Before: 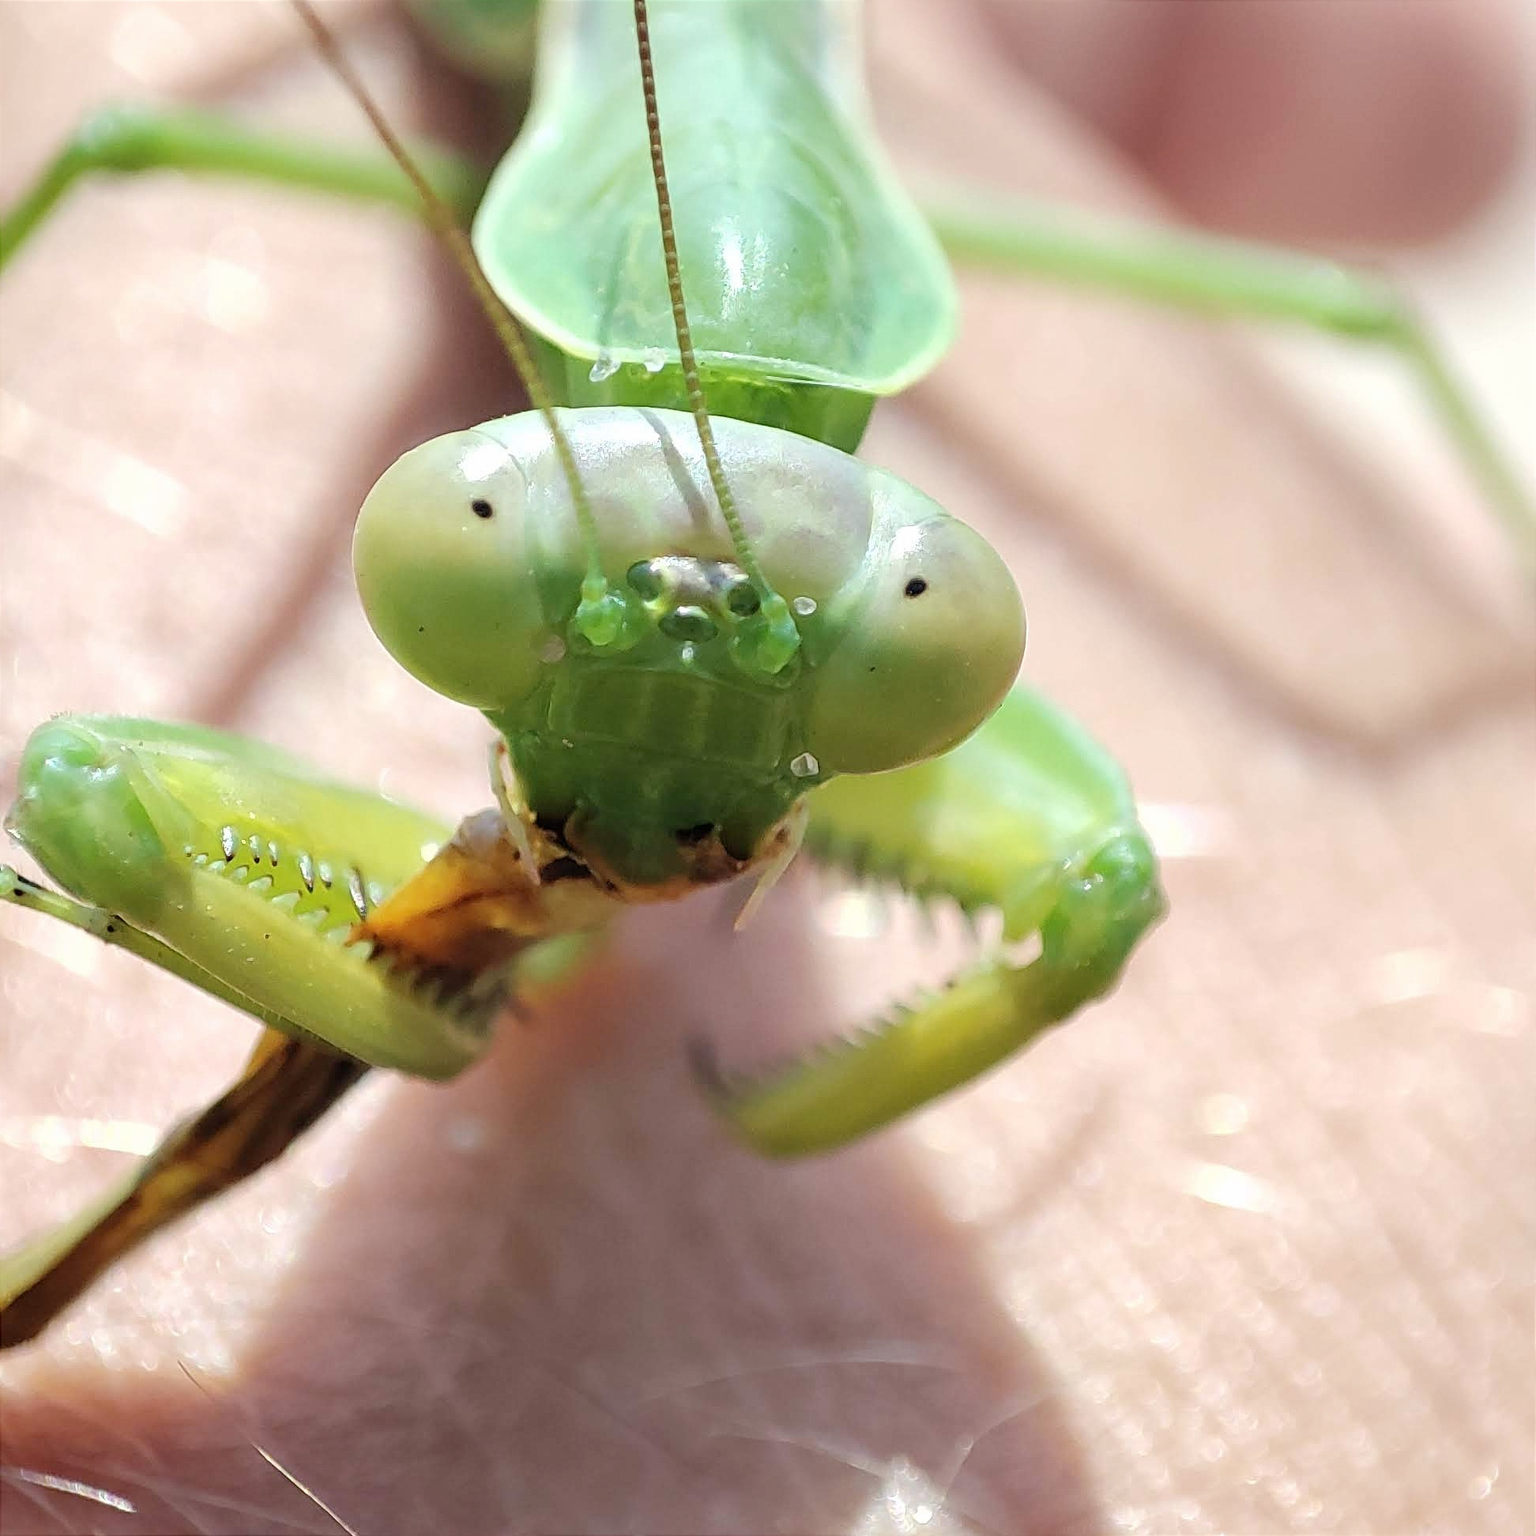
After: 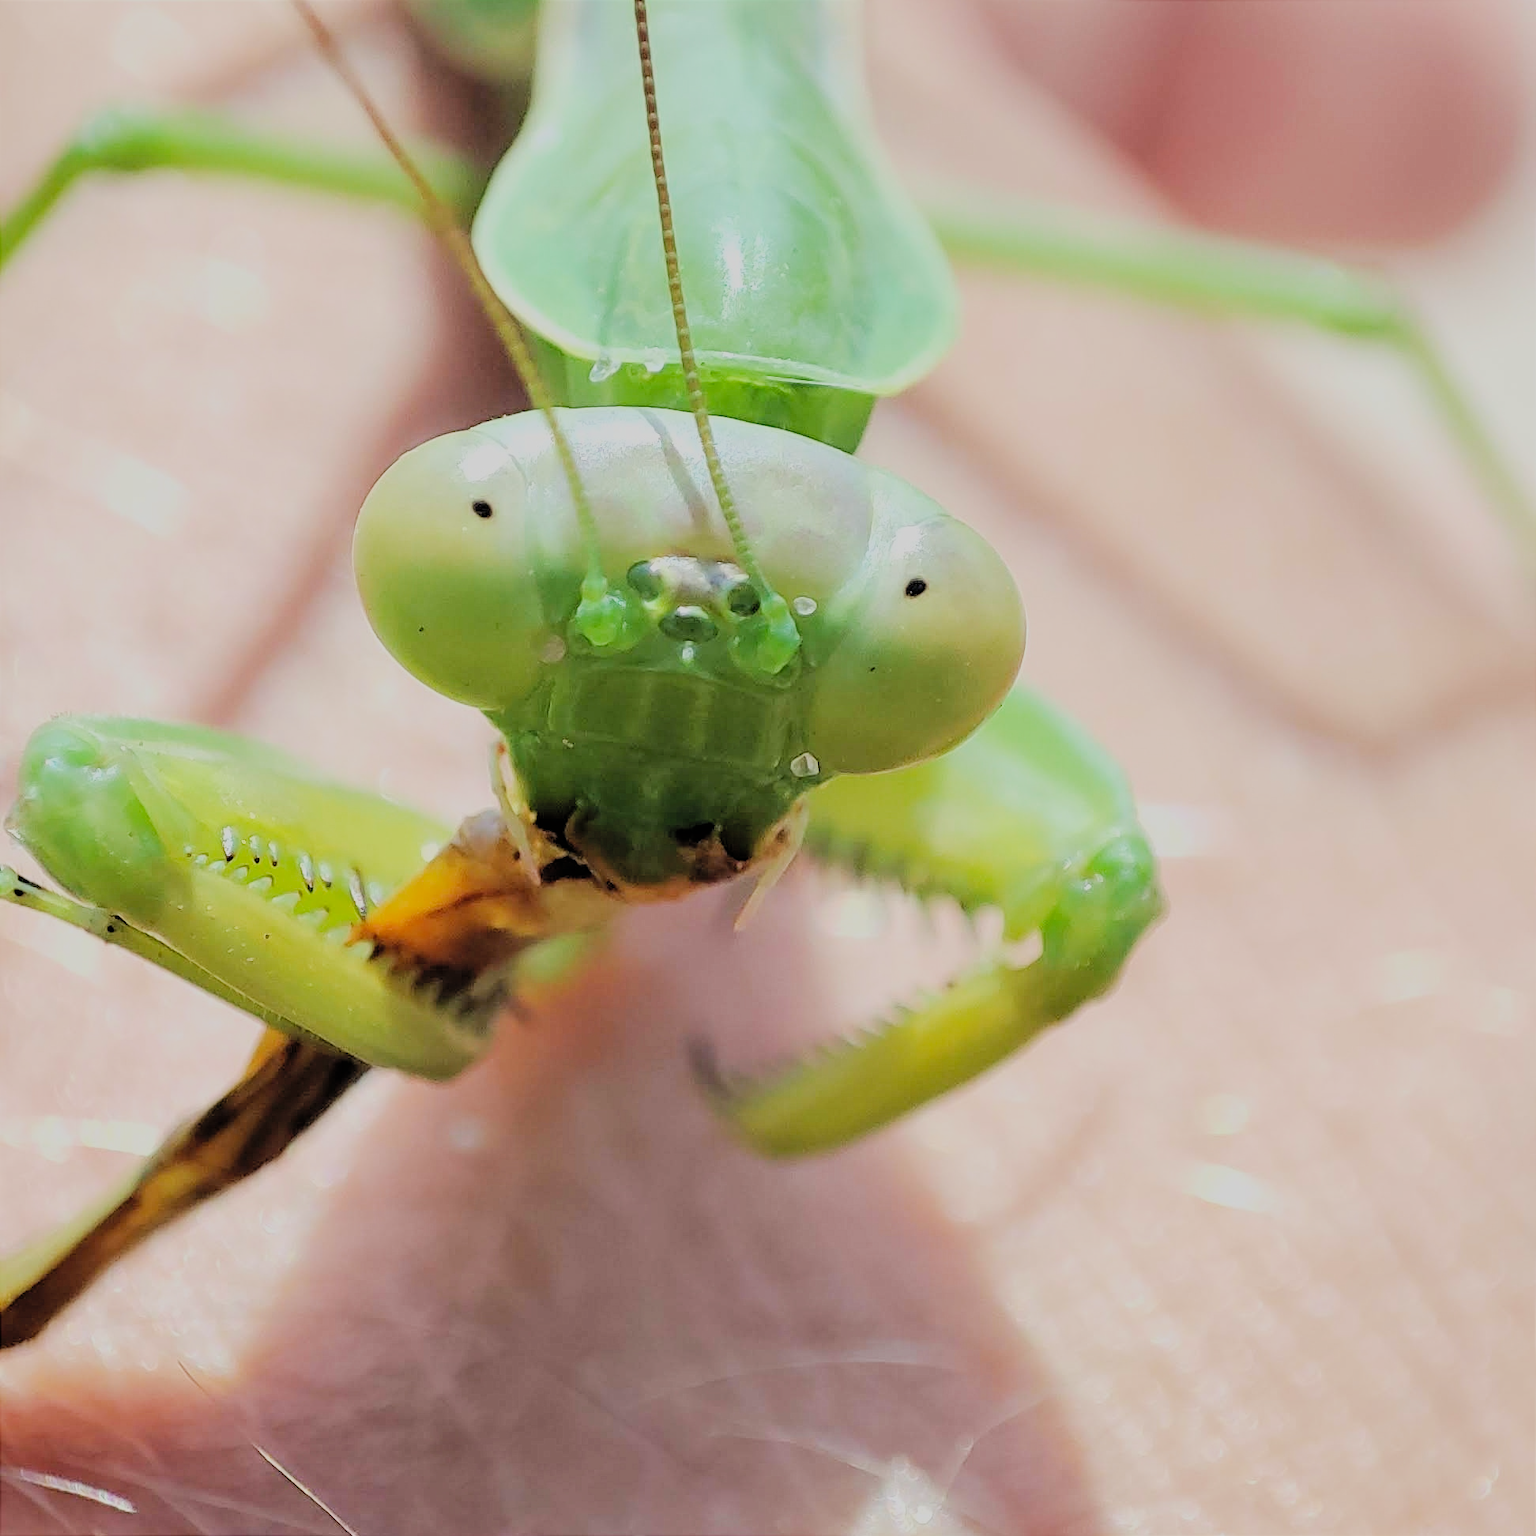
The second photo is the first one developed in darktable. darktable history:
filmic rgb: black relative exposure -6.19 EV, white relative exposure 6.96 EV, hardness 2.27
contrast brightness saturation: brightness 0.093, saturation 0.193
